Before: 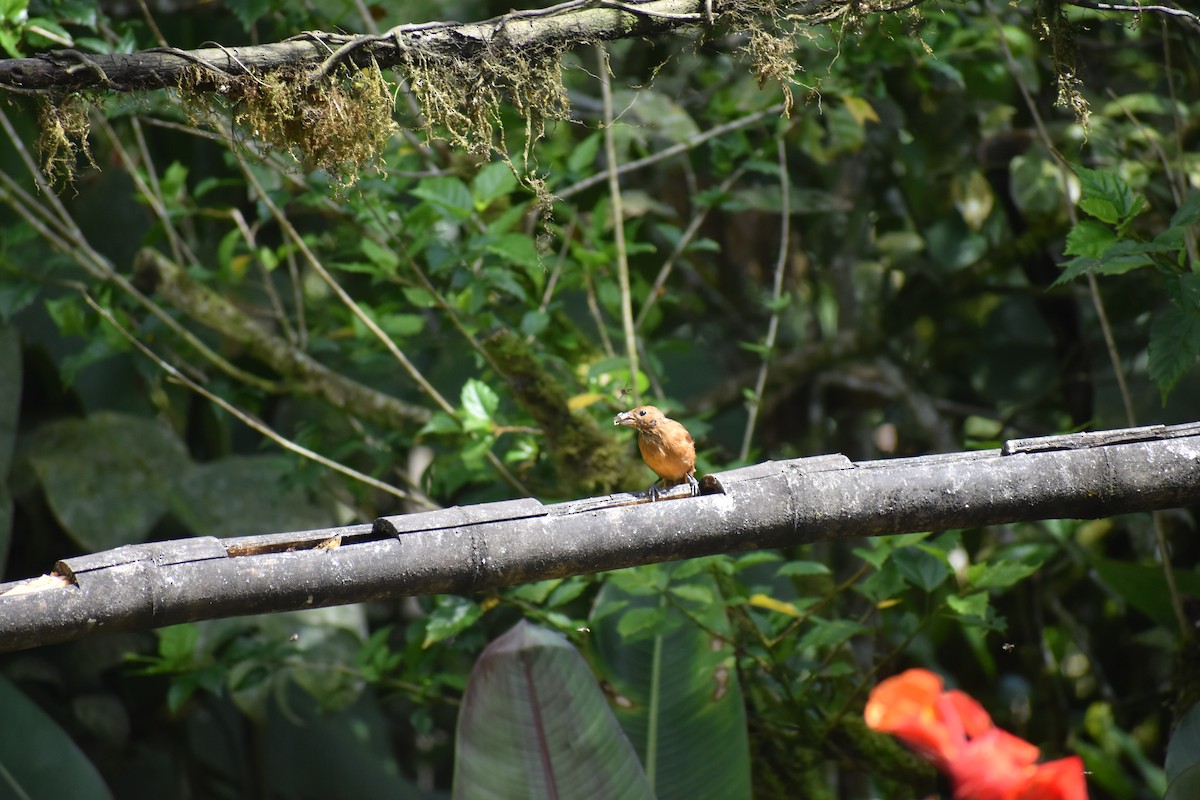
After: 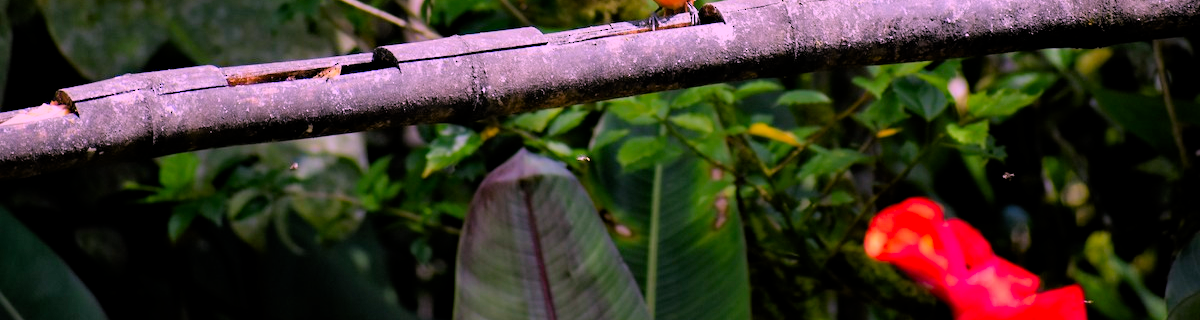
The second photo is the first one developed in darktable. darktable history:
haze removal: strength 0.282, distance 0.244, compatibility mode true, adaptive false
filmic rgb: black relative exposure -7.57 EV, white relative exposure 4.64 EV, threshold -0.3 EV, transition 3.19 EV, structure ↔ texture 99.06%, target black luminance 0%, hardness 3.53, latitude 50.44%, contrast 1.034, highlights saturation mix 9.02%, shadows ↔ highlights balance -0.15%, enable highlight reconstruction true
color correction: highlights a* 19.37, highlights b* -11.24, saturation 1.65
crop and rotate: top 59.044%, bottom 0.936%
